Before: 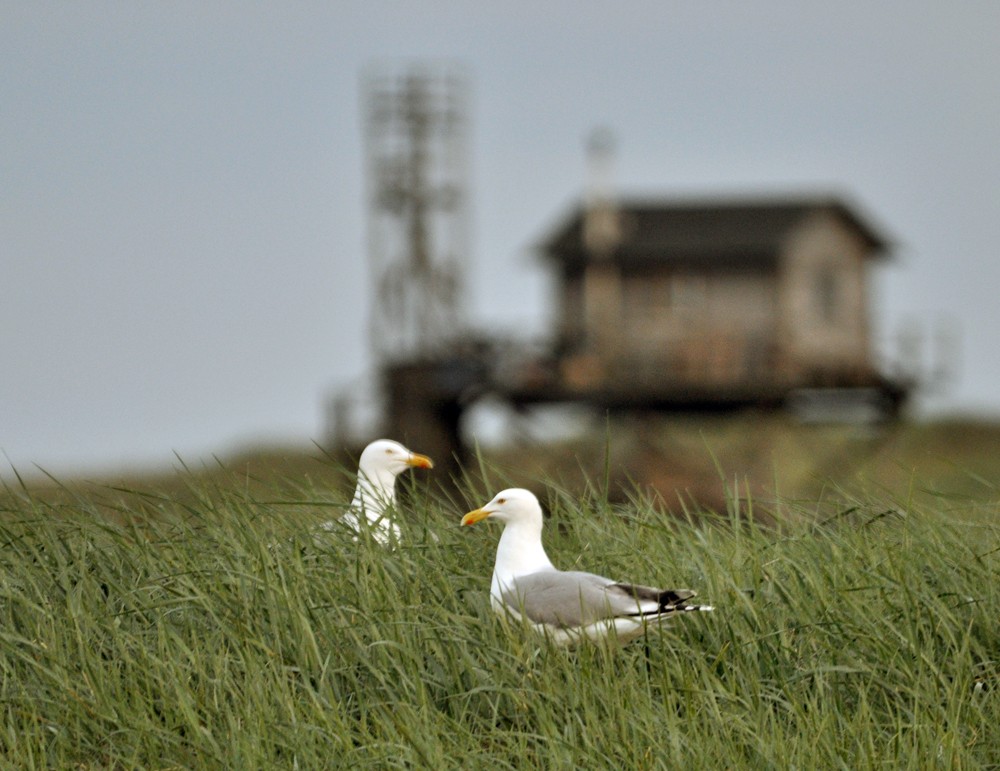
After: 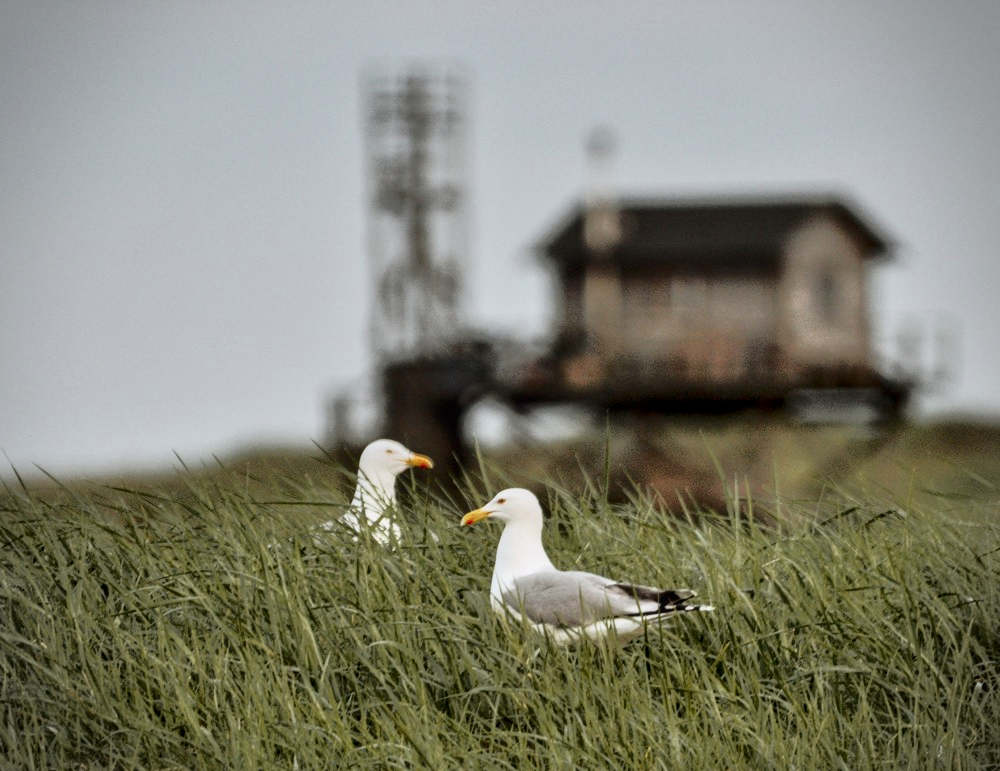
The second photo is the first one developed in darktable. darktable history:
local contrast: detail 130%
vignetting: brightness -0.407, saturation -0.298, dithering 8-bit output
tone curve: curves: ch0 [(0, 0.032) (0.094, 0.08) (0.265, 0.208) (0.41, 0.417) (0.498, 0.496) (0.638, 0.673) (0.819, 0.841) (0.96, 0.899)]; ch1 [(0, 0) (0.161, 0.092) (0.37, 0.302) (0.417, 0.434) (0.495, 0.498) (0.576, 0.589) (0.725, 0.765) (1, 1)]; ch2 [(0, 0) (0.352, 0.403) (0.45, 0.469) (0.521, 0.515) (0.59, 0.579) (1, 1)], color space Lab, independent channels, preserve colors none
